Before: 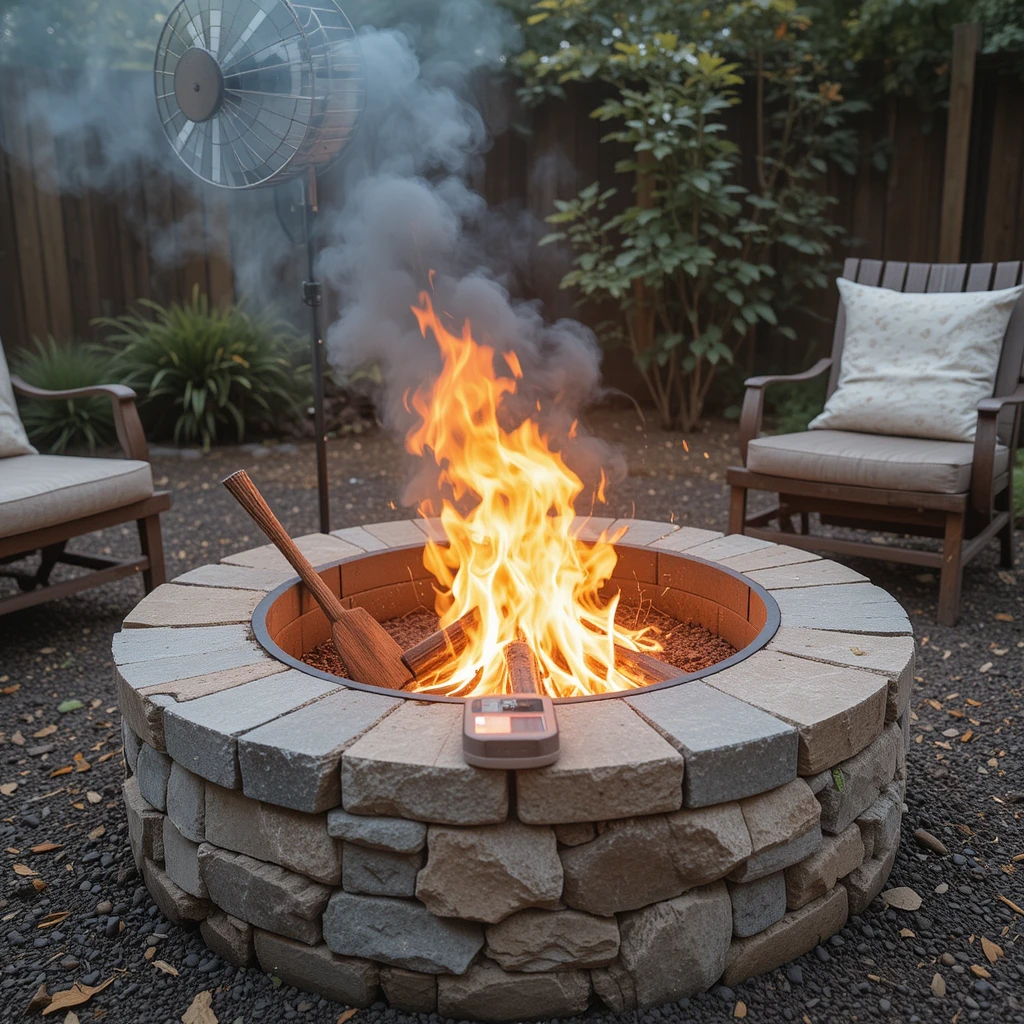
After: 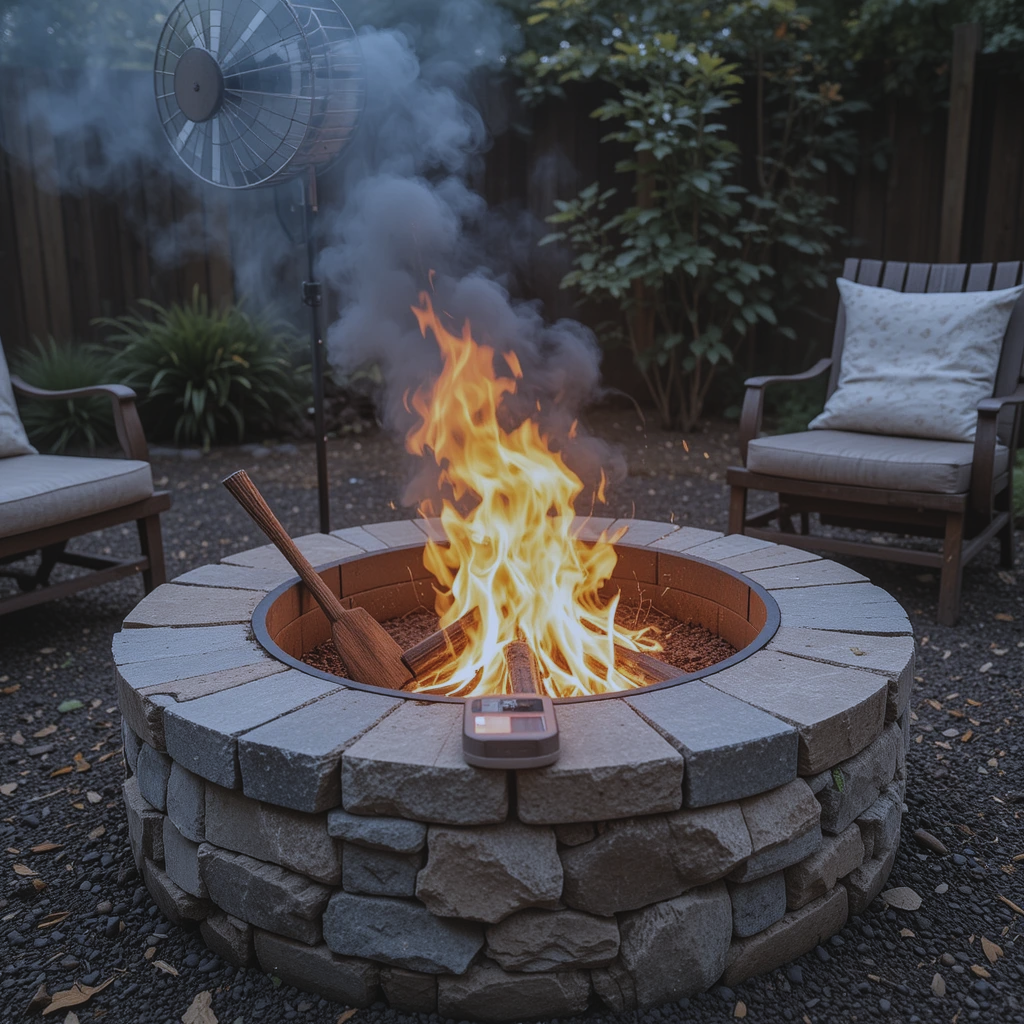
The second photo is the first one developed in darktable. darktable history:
exposure: black level correction -0.016, exposure -1.018 EV, compensate highlight preservation false
white balance: red 0.948, green 1.02, blue 1.176
local contrast: detail 130%
